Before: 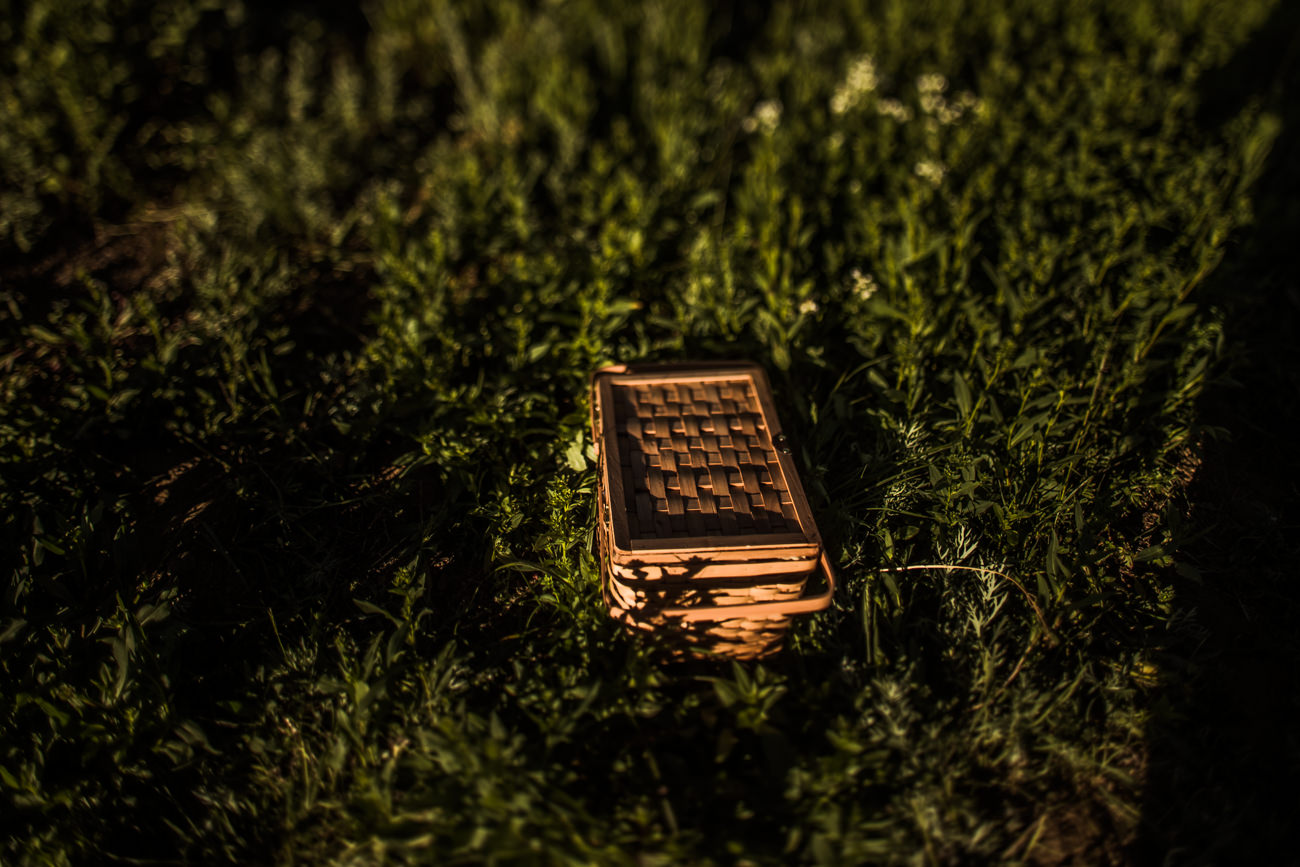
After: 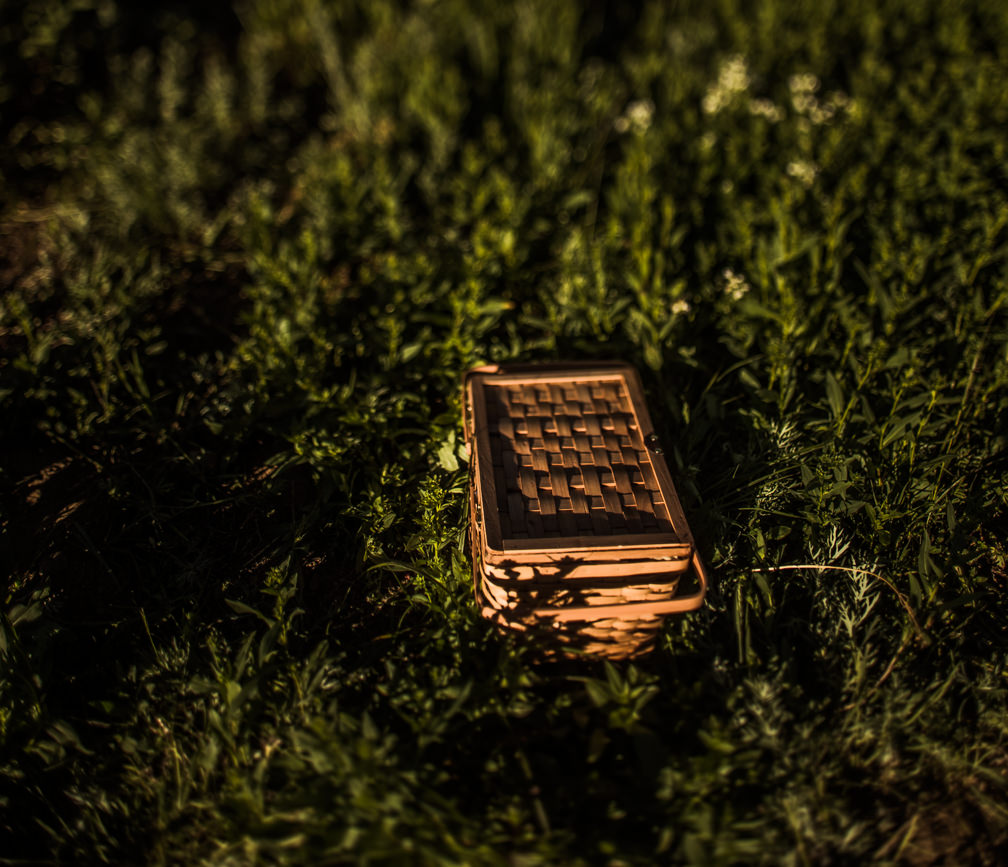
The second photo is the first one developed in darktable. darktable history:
color correction: highlights b* 0.061
crop: left 9.881%, right 12.52%
